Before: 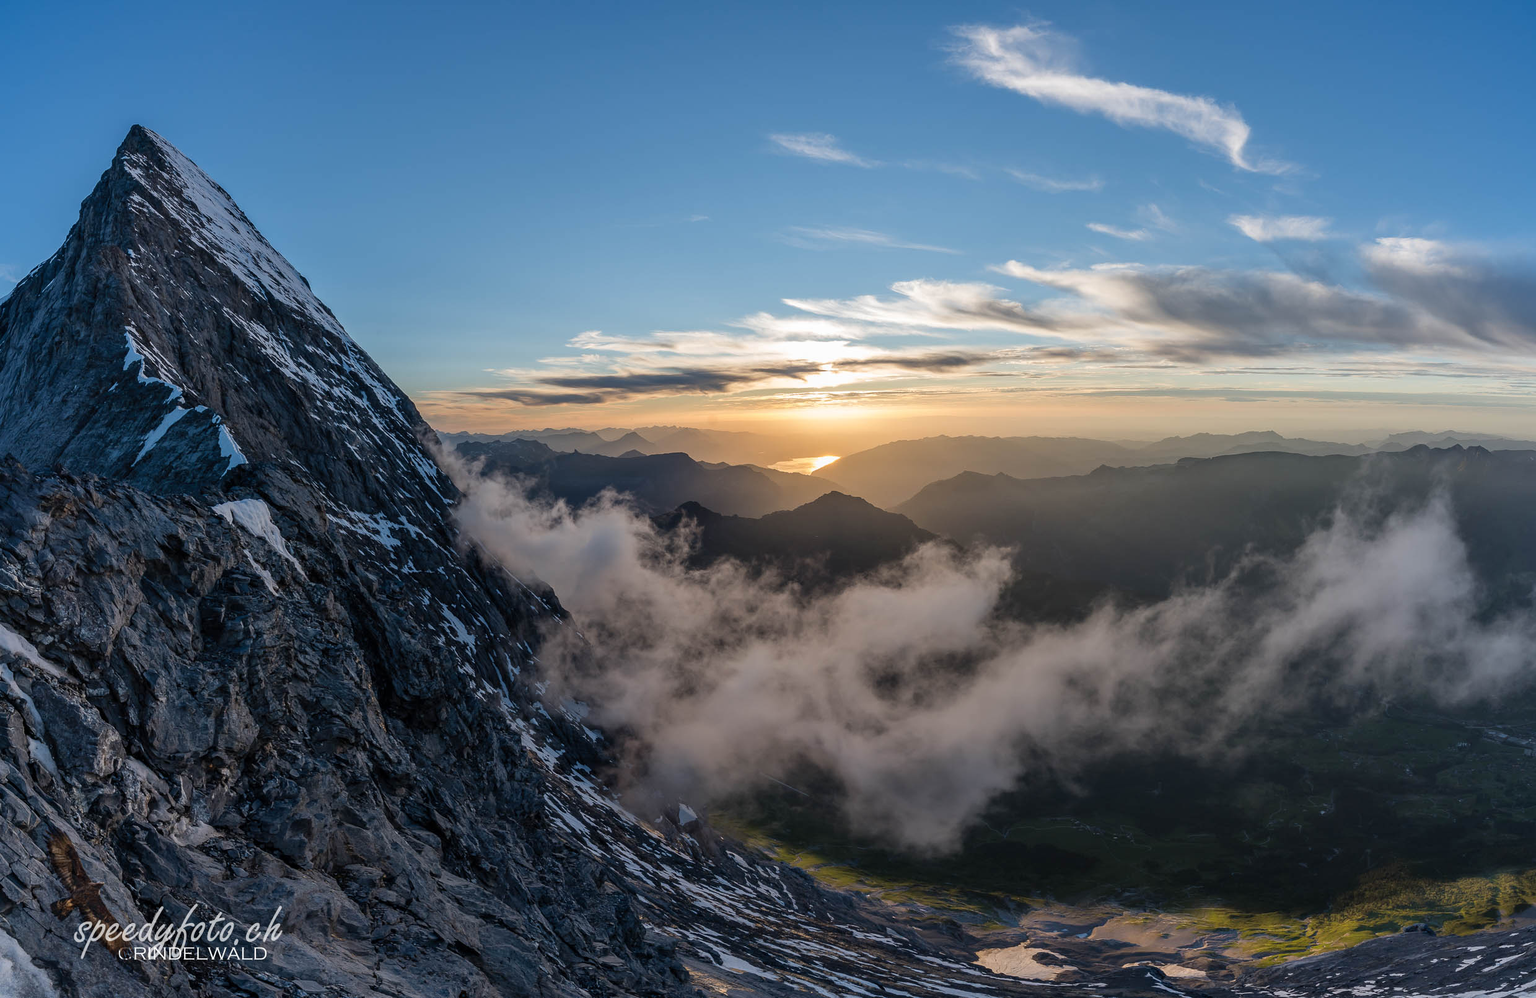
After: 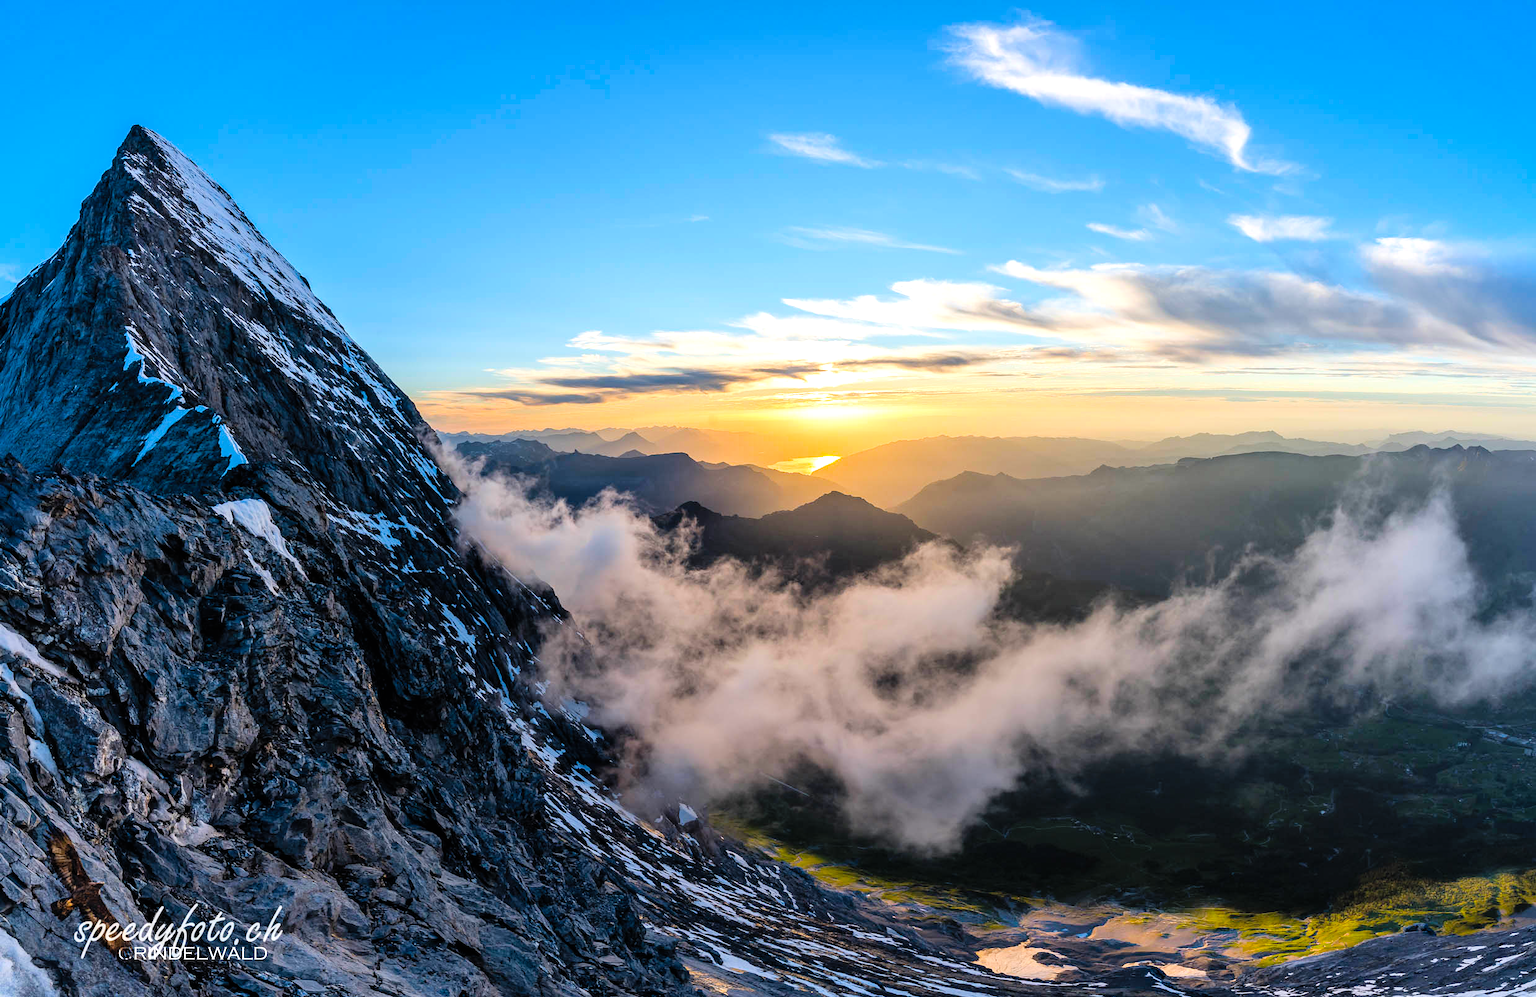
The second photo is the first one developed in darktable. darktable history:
levels: levels [0, 0.394, 0.787]
contrast brightness saturation: contrast 0.03, brightness 0.06, saturation 0.13
color balance rgb: perceptual saturation grading › global saturation 30%, global vibrance 20%
filmic rgb: black relative exposure -7.65 EV, white relative exposure 4.56 EV, hardness 3.61
